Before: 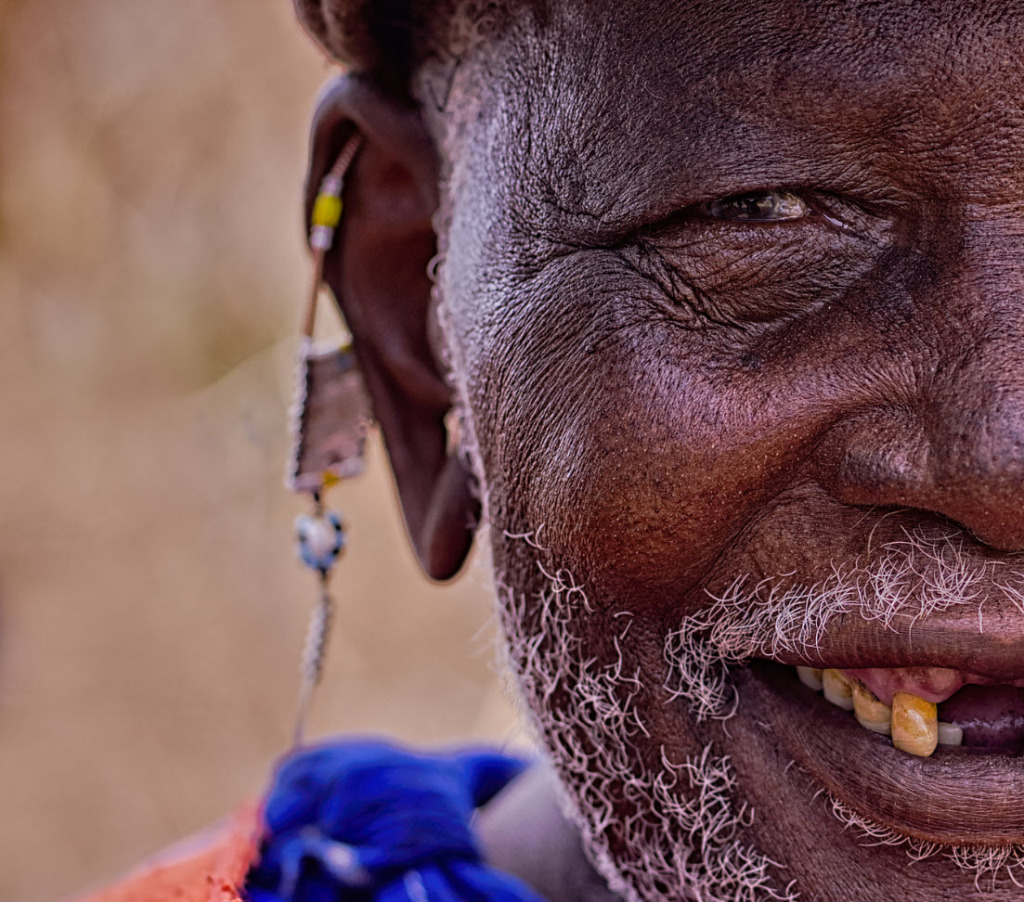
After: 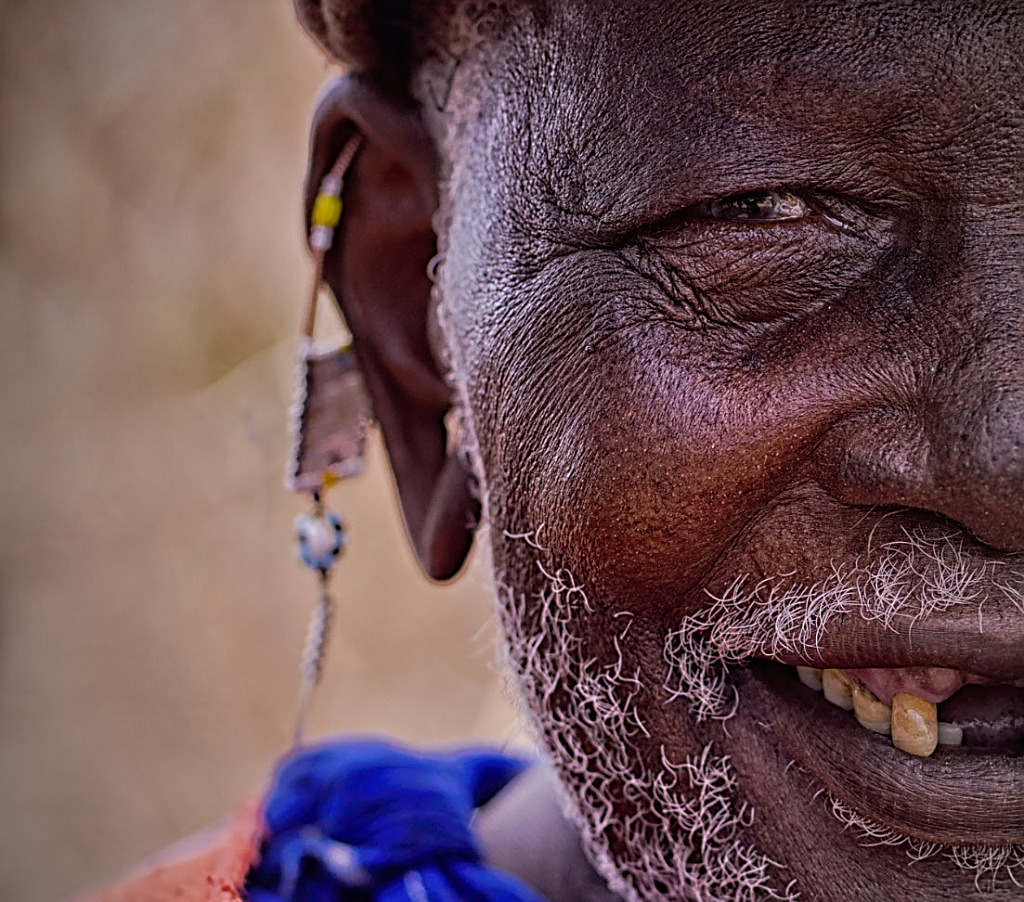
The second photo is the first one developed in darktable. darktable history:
sharpen: on, module defaults
vignetting: fall-off start 97%, fall-off radius 100%, width/height ratio 0.609, unbound false
